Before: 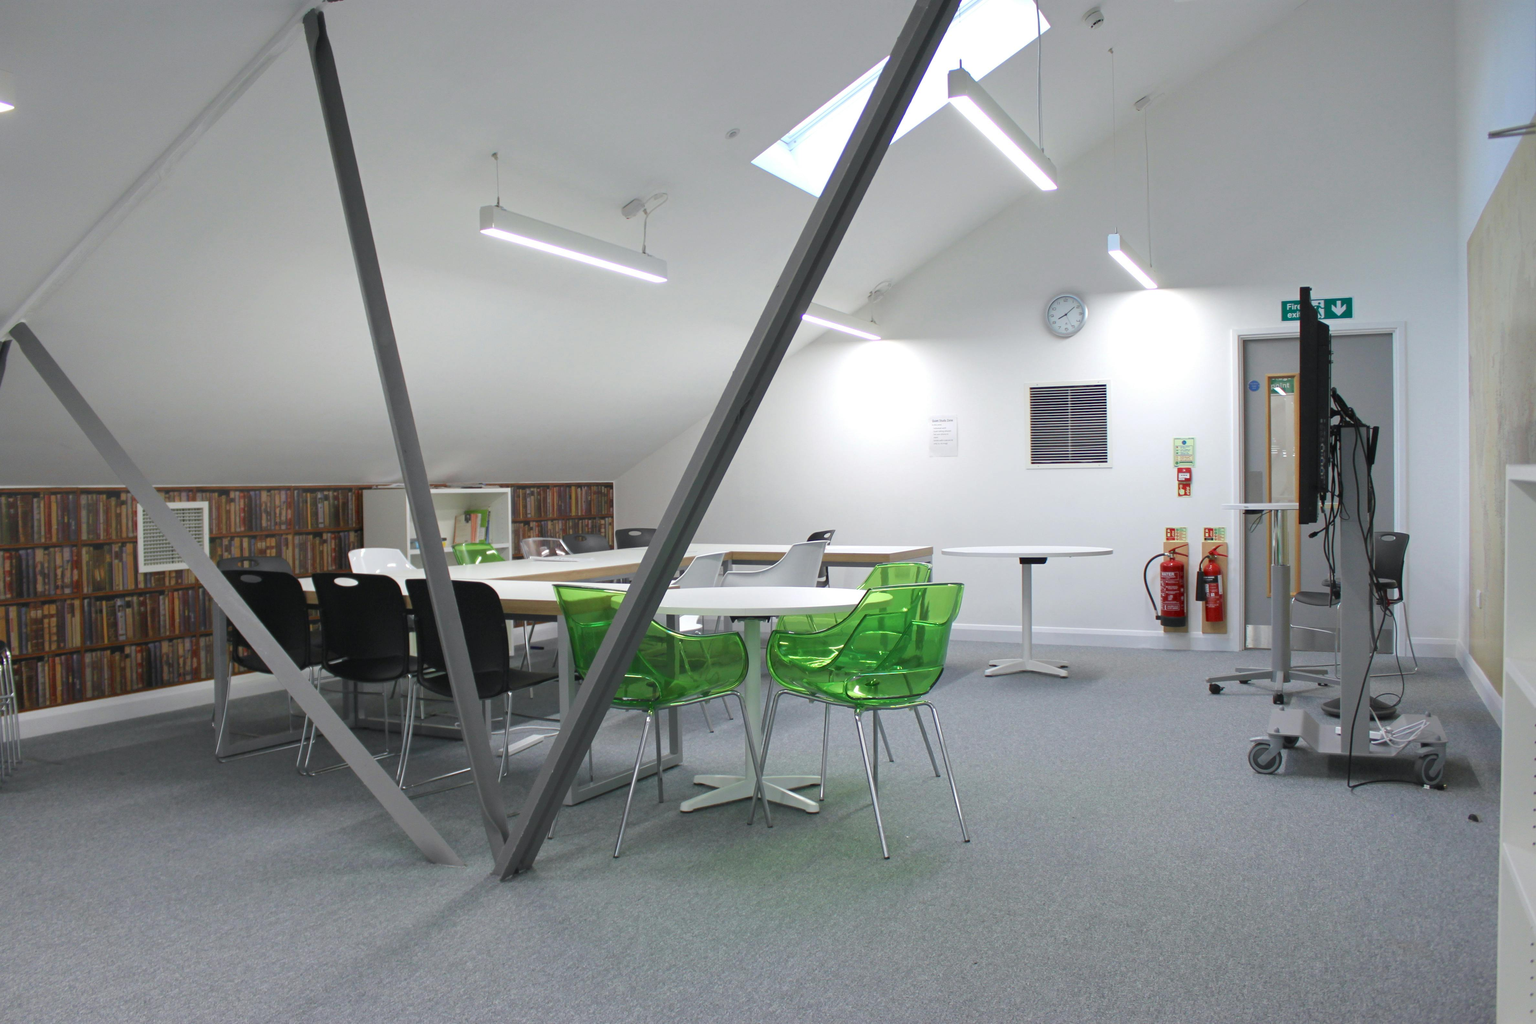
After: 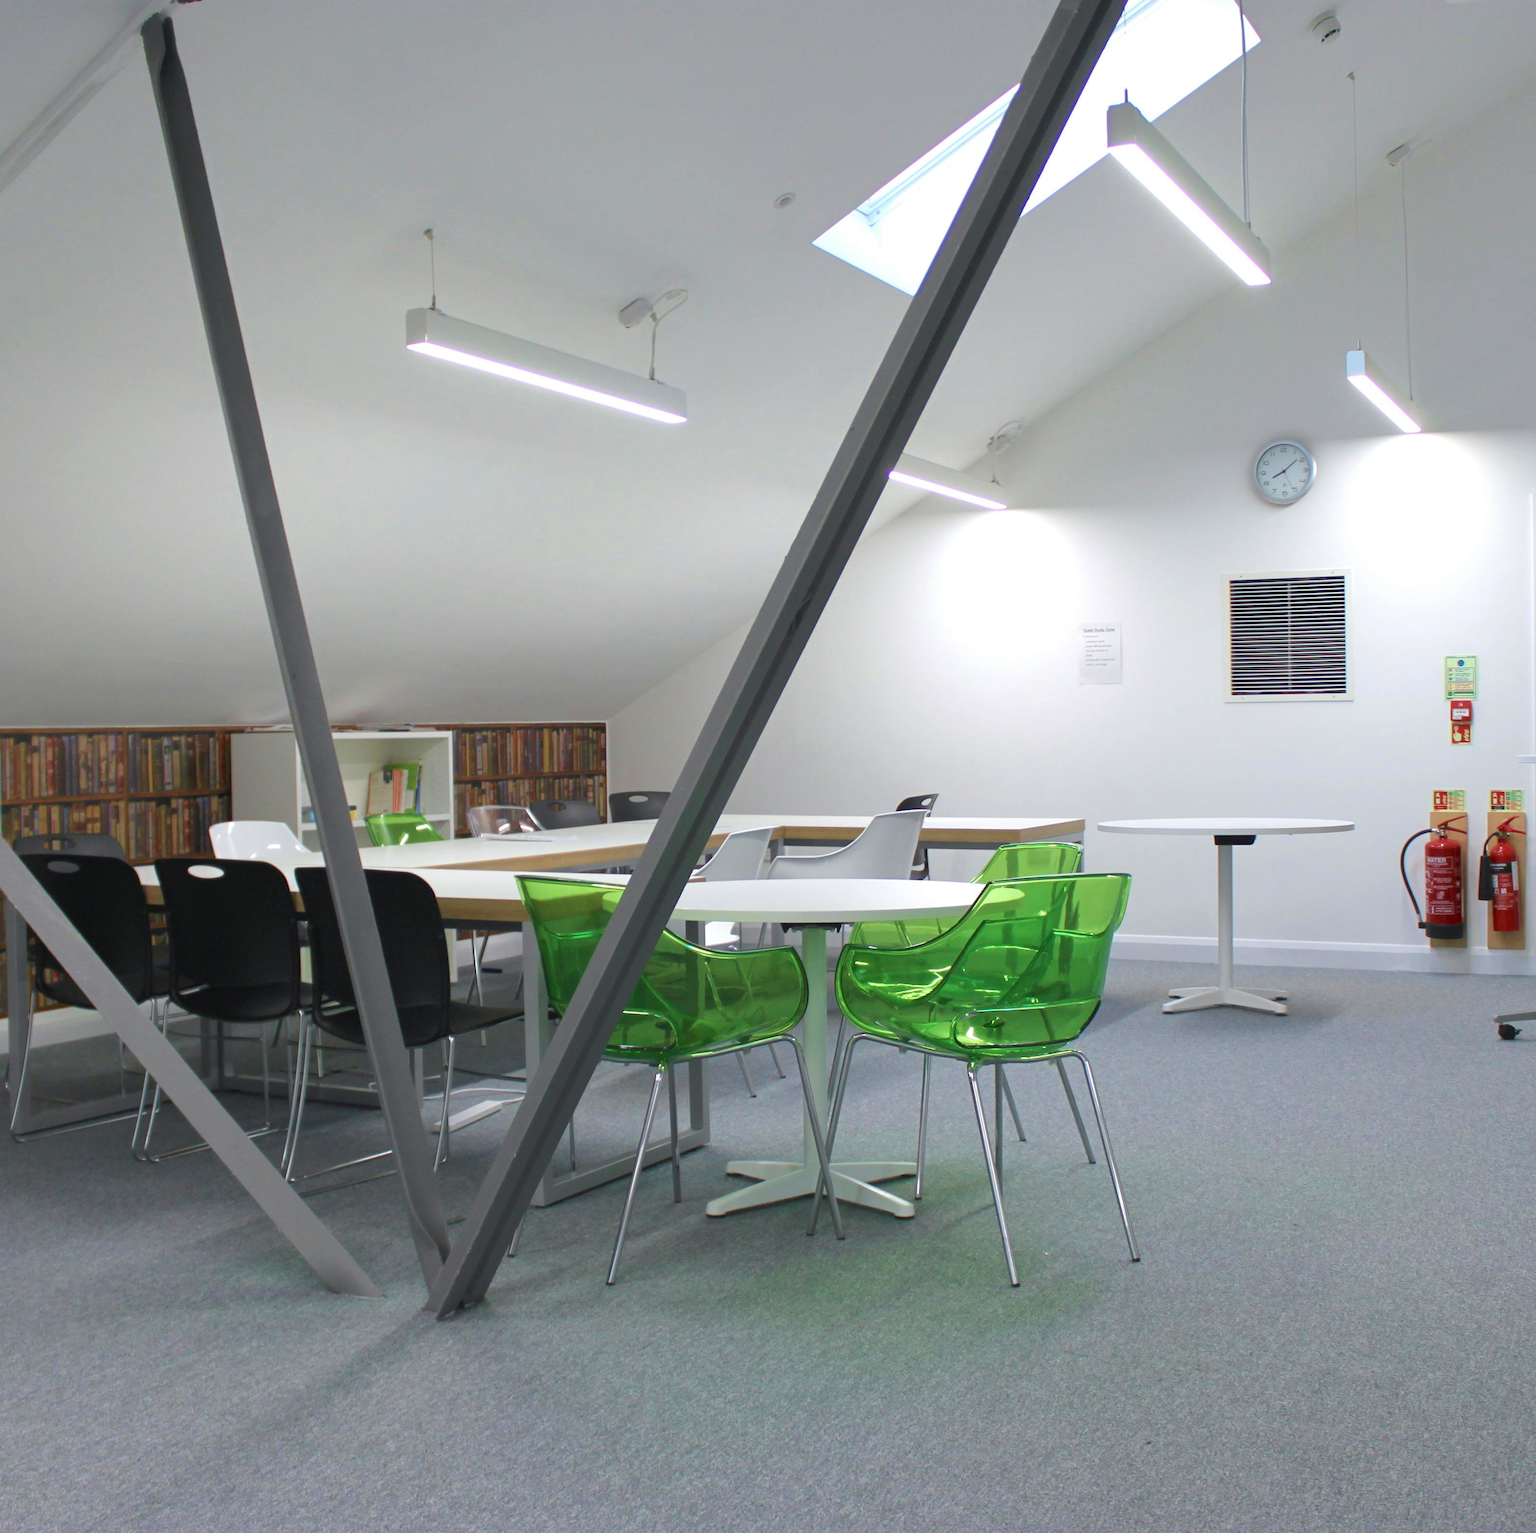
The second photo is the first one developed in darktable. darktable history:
velvia: strength 27.28%
crop and rotate: left 13.598%, right 19.617%
